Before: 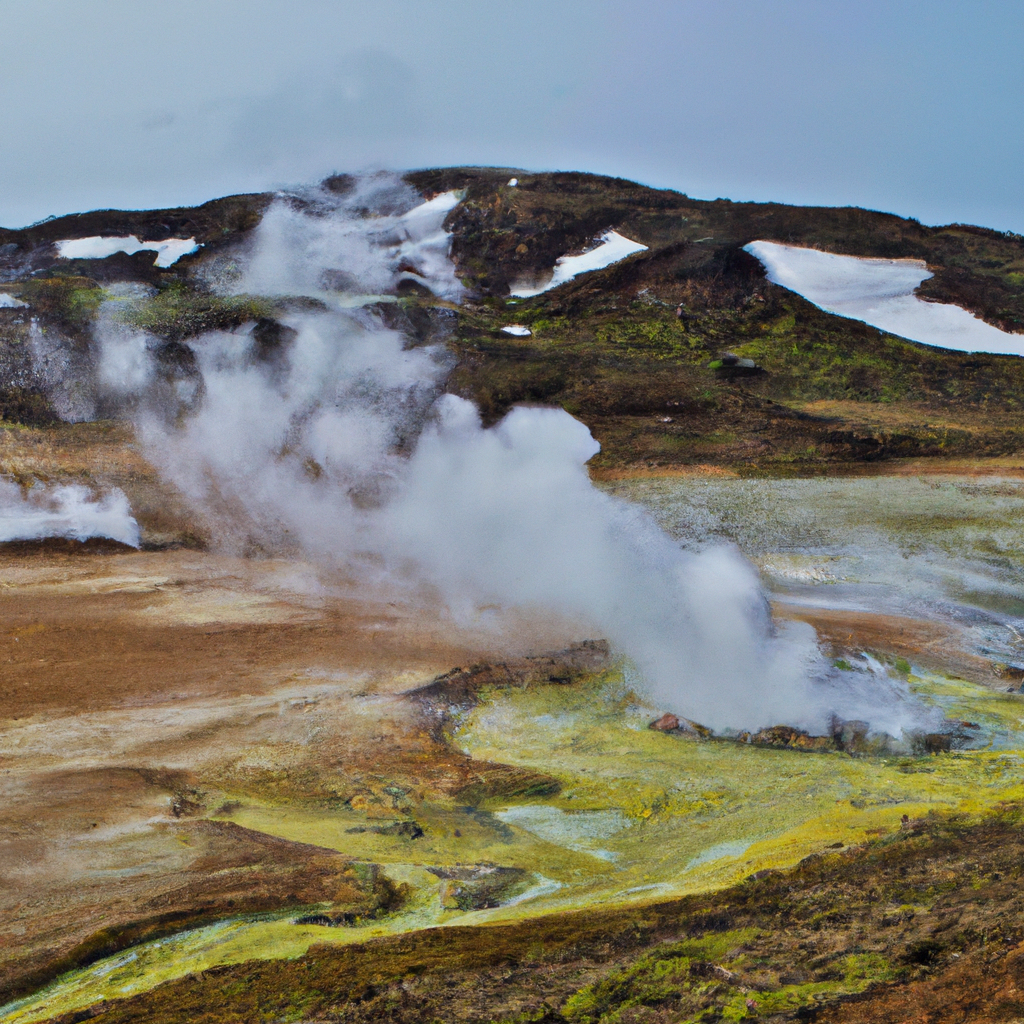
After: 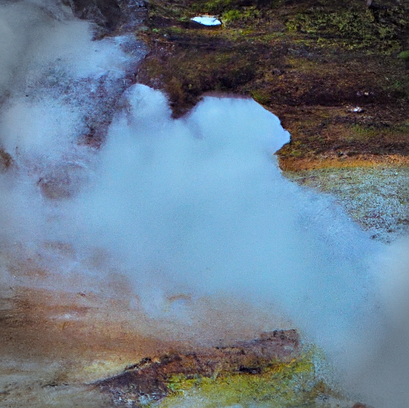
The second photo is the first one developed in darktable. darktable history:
color correction: highlights a* -11.35, highlights b* -15.88
color balance rgb: shadows lift › luminance 0.358%, shadows lift › chroma 6.981%, shadows lift › hue 297.8°, perceptual saturation grading › global saturation 25.701%, global vibrance 20%
vignetting: fall-off start 87.54%, fall-off radius 25.79%
exposure: compensate exposure bias true, compensate highlight preservation false
crop: left 30.28%, top 30.302%, right 29.693%, bottom 29.797%
sharpen: on, module defaults
